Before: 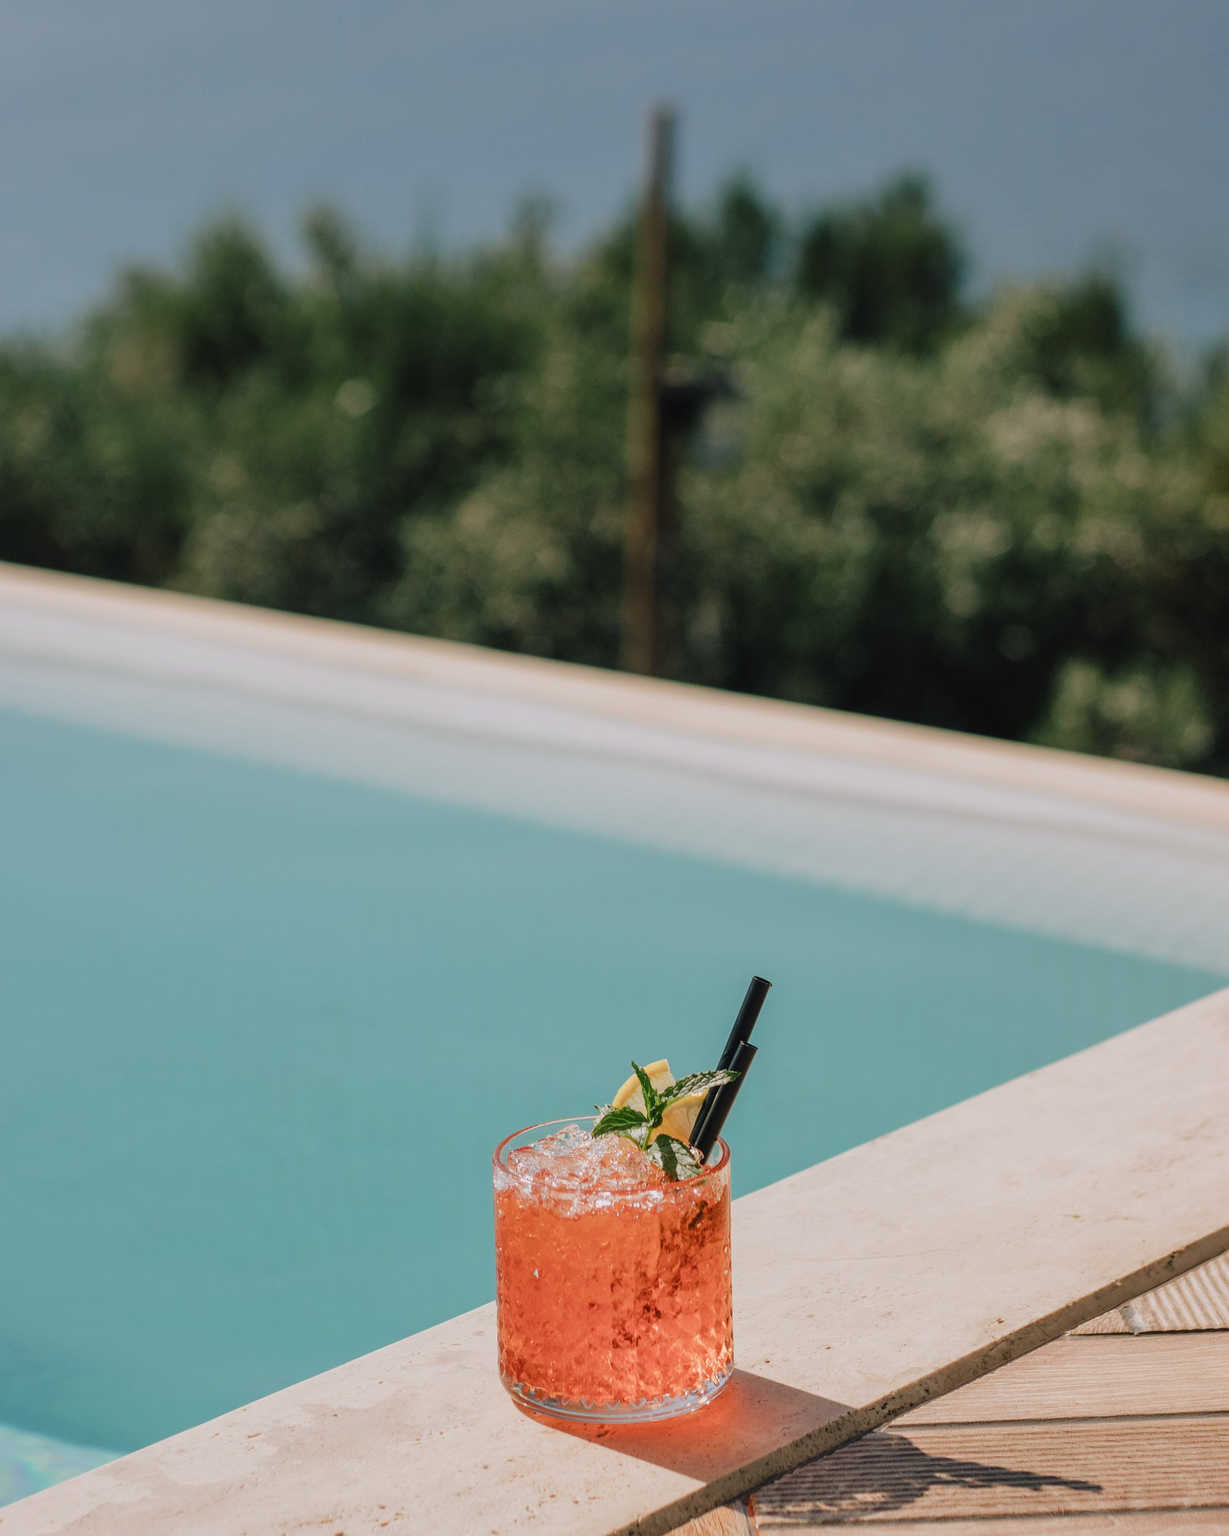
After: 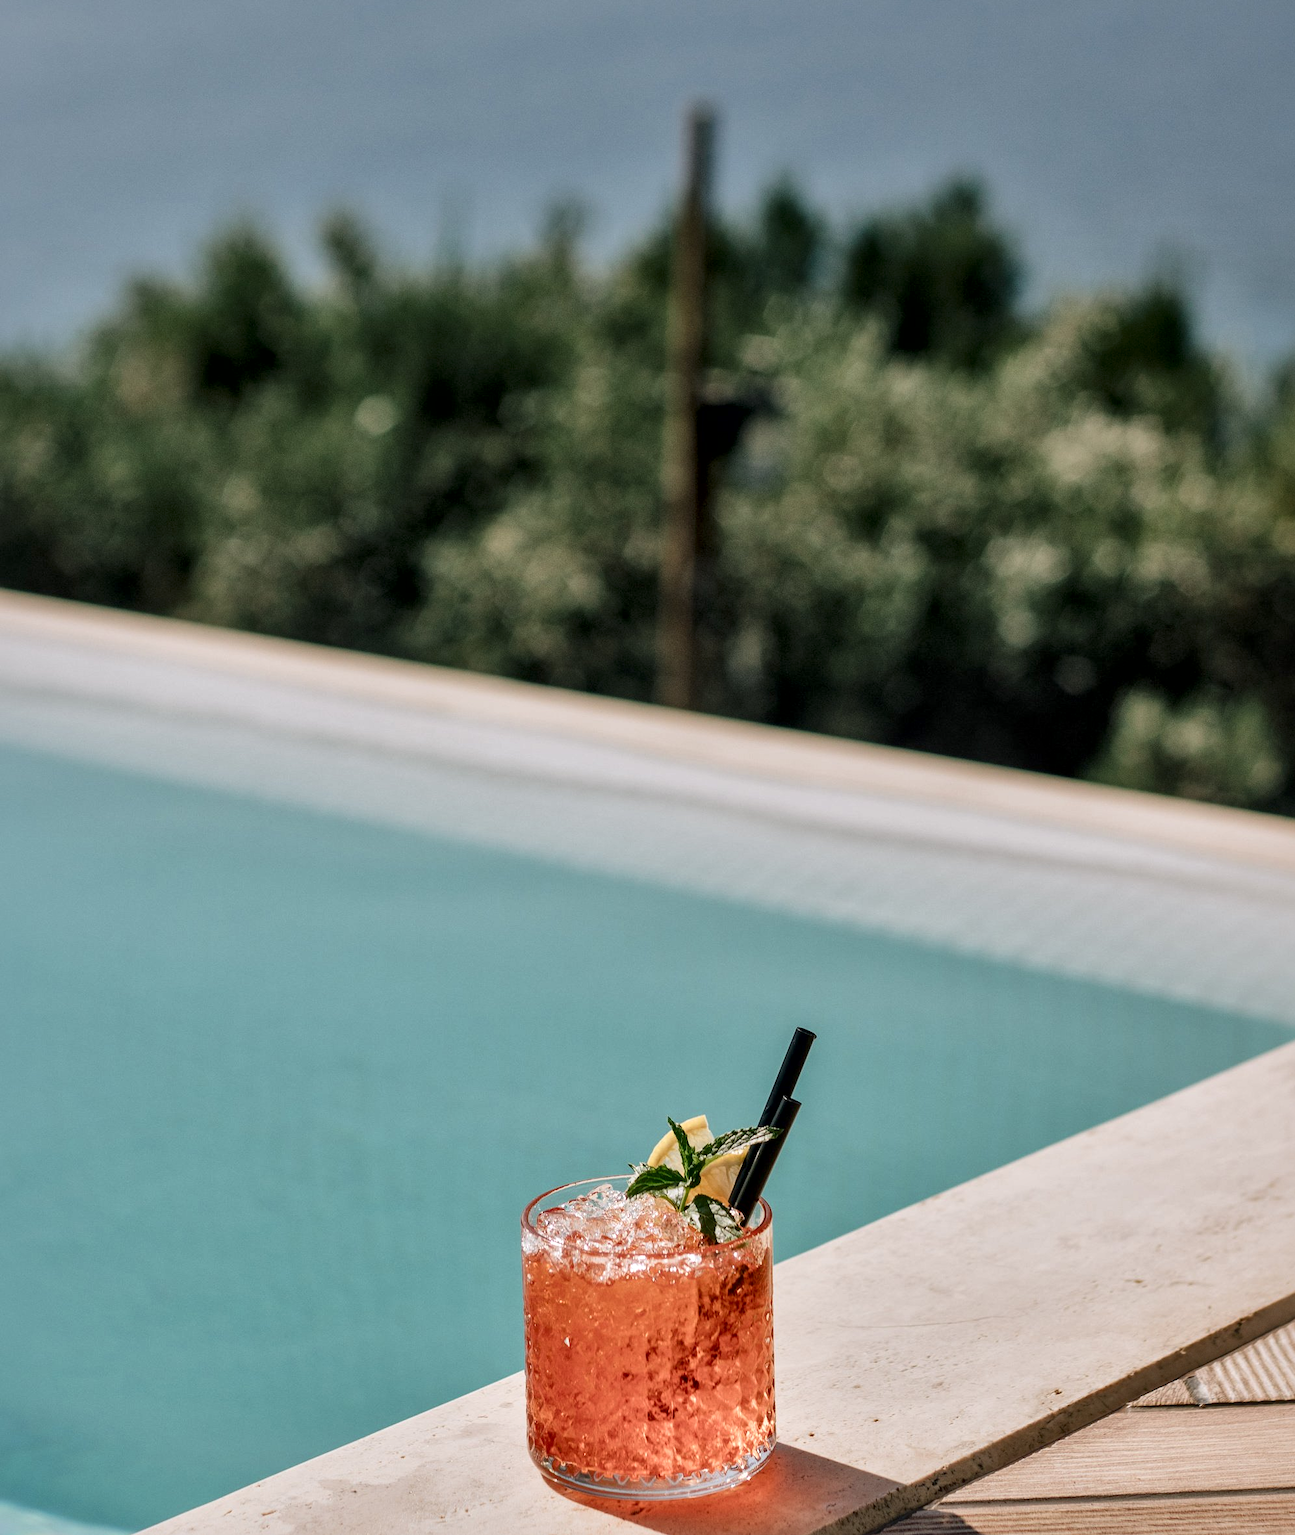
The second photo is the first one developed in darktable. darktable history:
local contrast: mode bilateral grid, contrast 70, coarseness 75, detail 181%, midtone range 0.2
crop: top 0.338%, right 0.263%, bottom 5.082%
